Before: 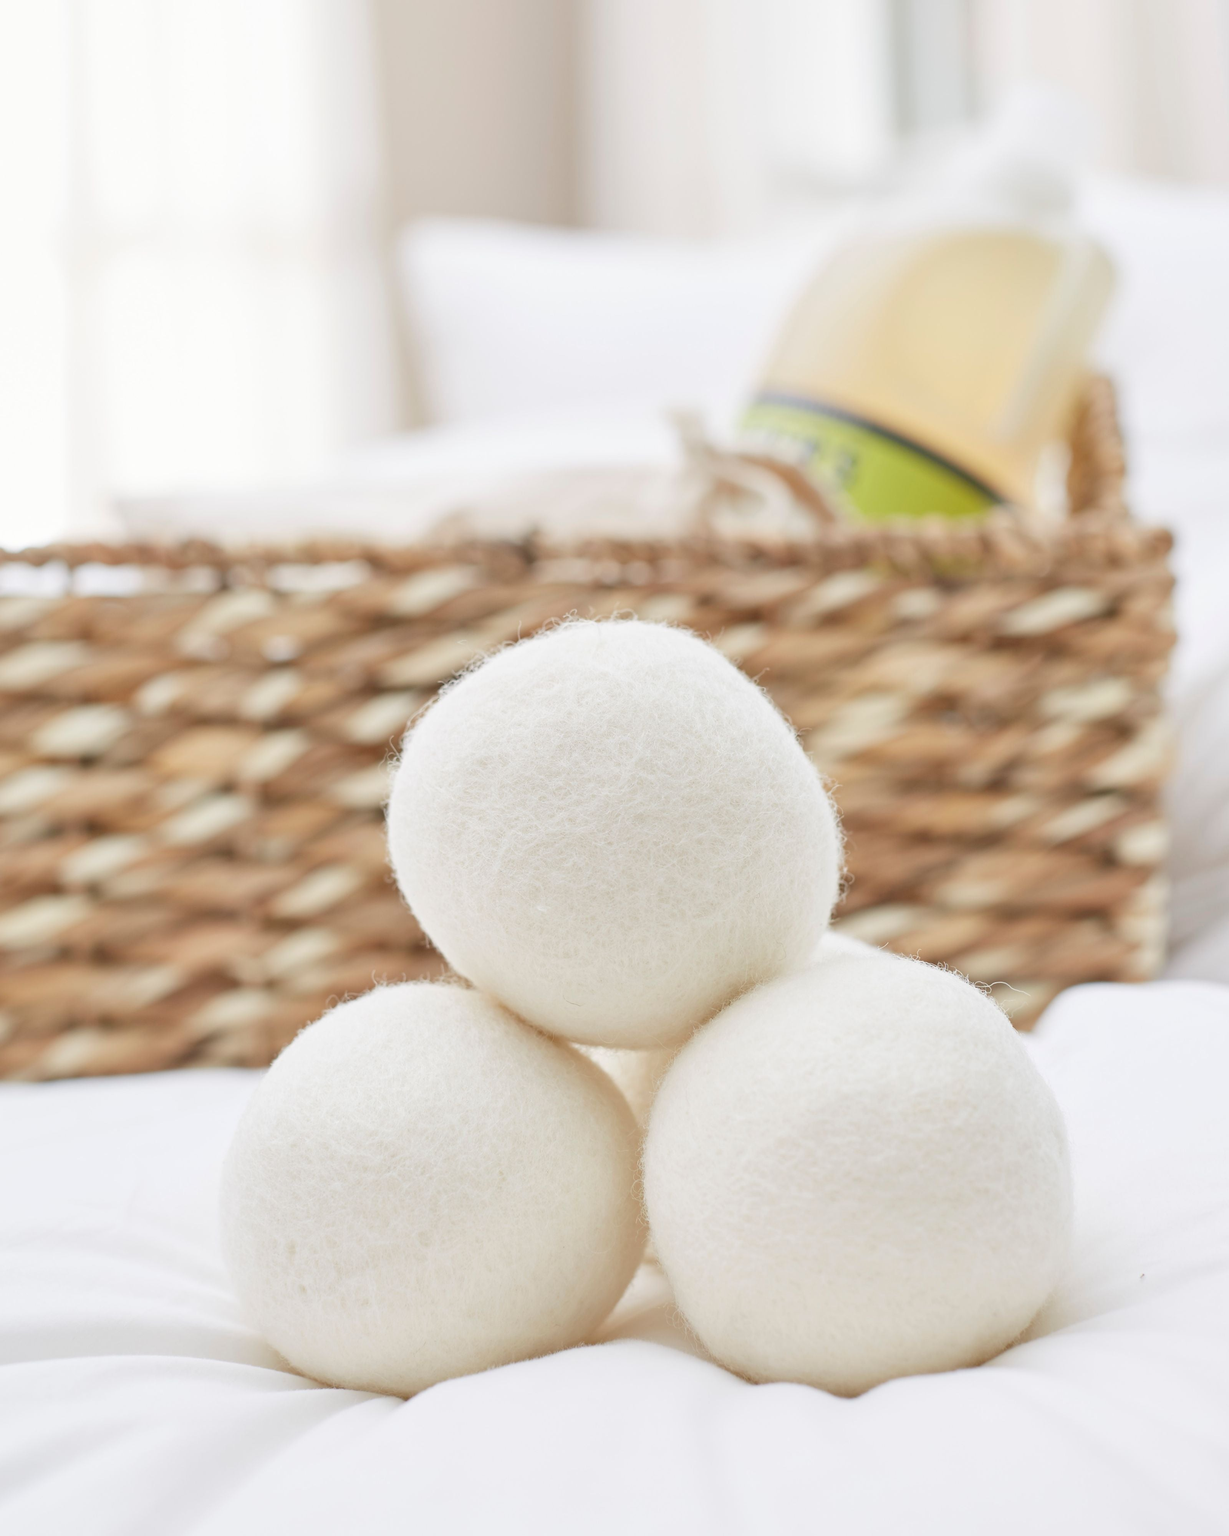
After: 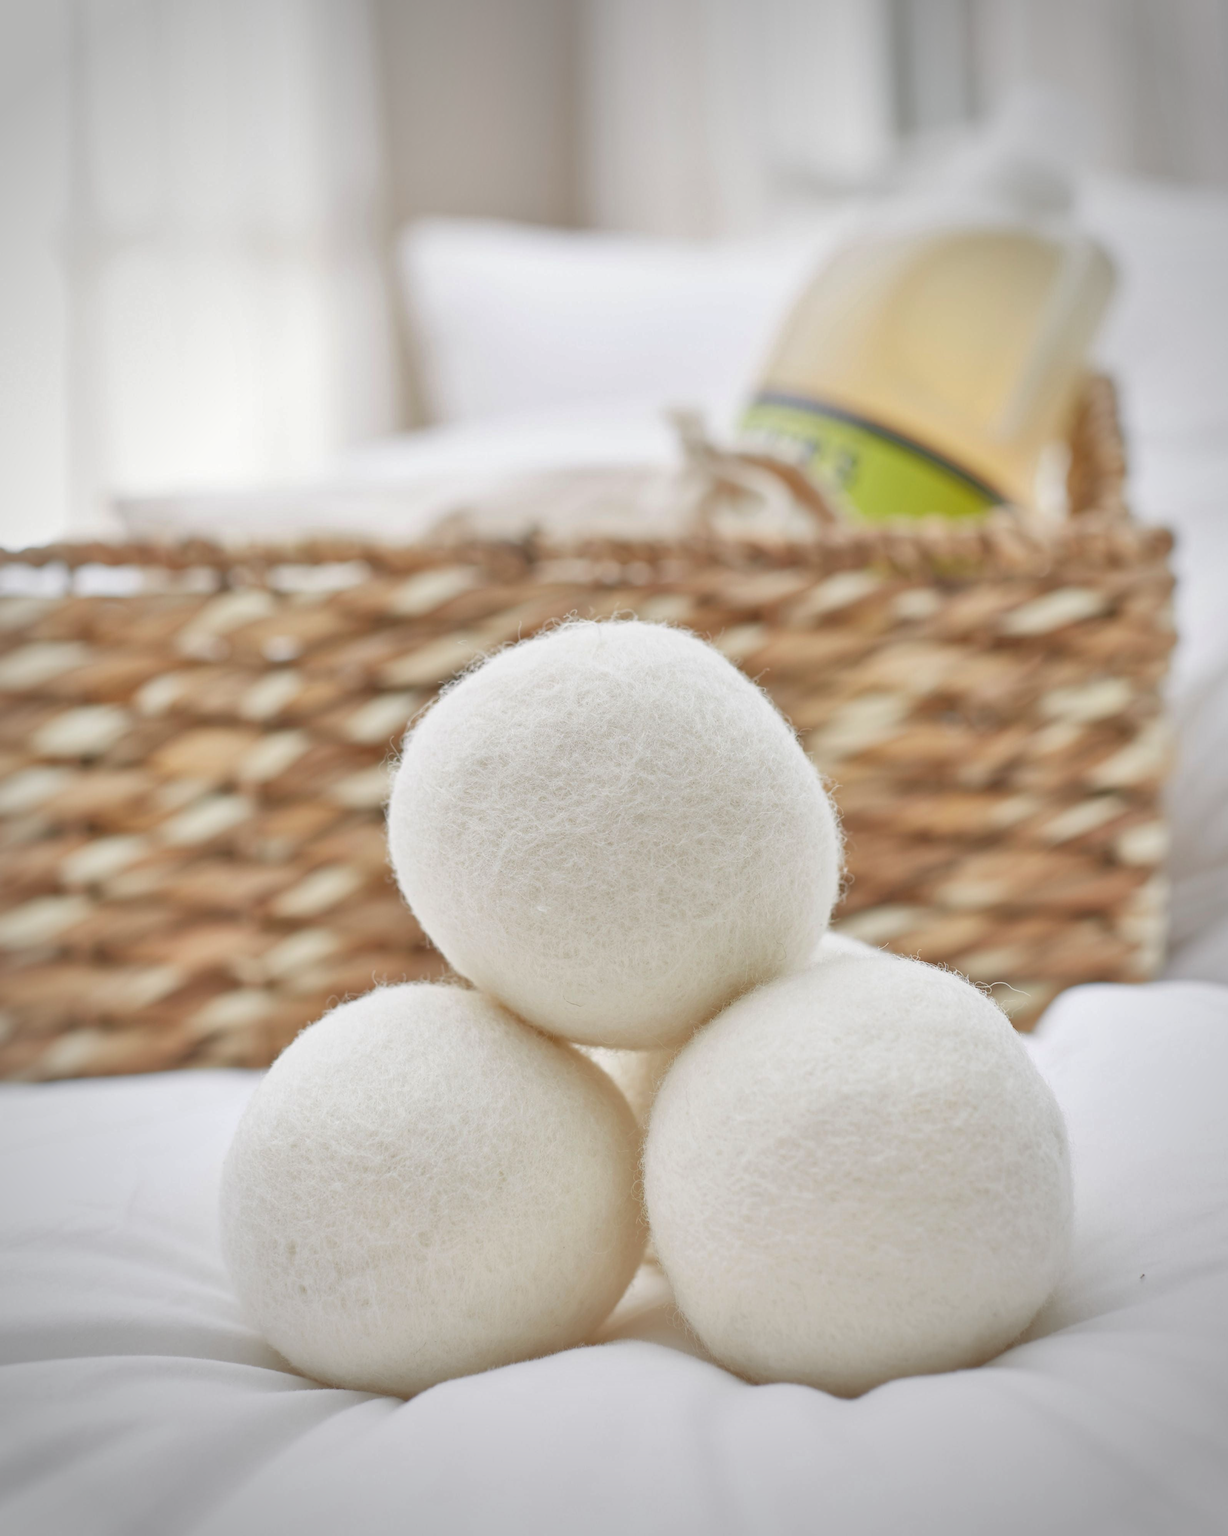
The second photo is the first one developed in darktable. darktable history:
vignetting: fall-off start 67.23%, width/height ratio 1.008, unbound false
shadows and highlights: on, module defaults
